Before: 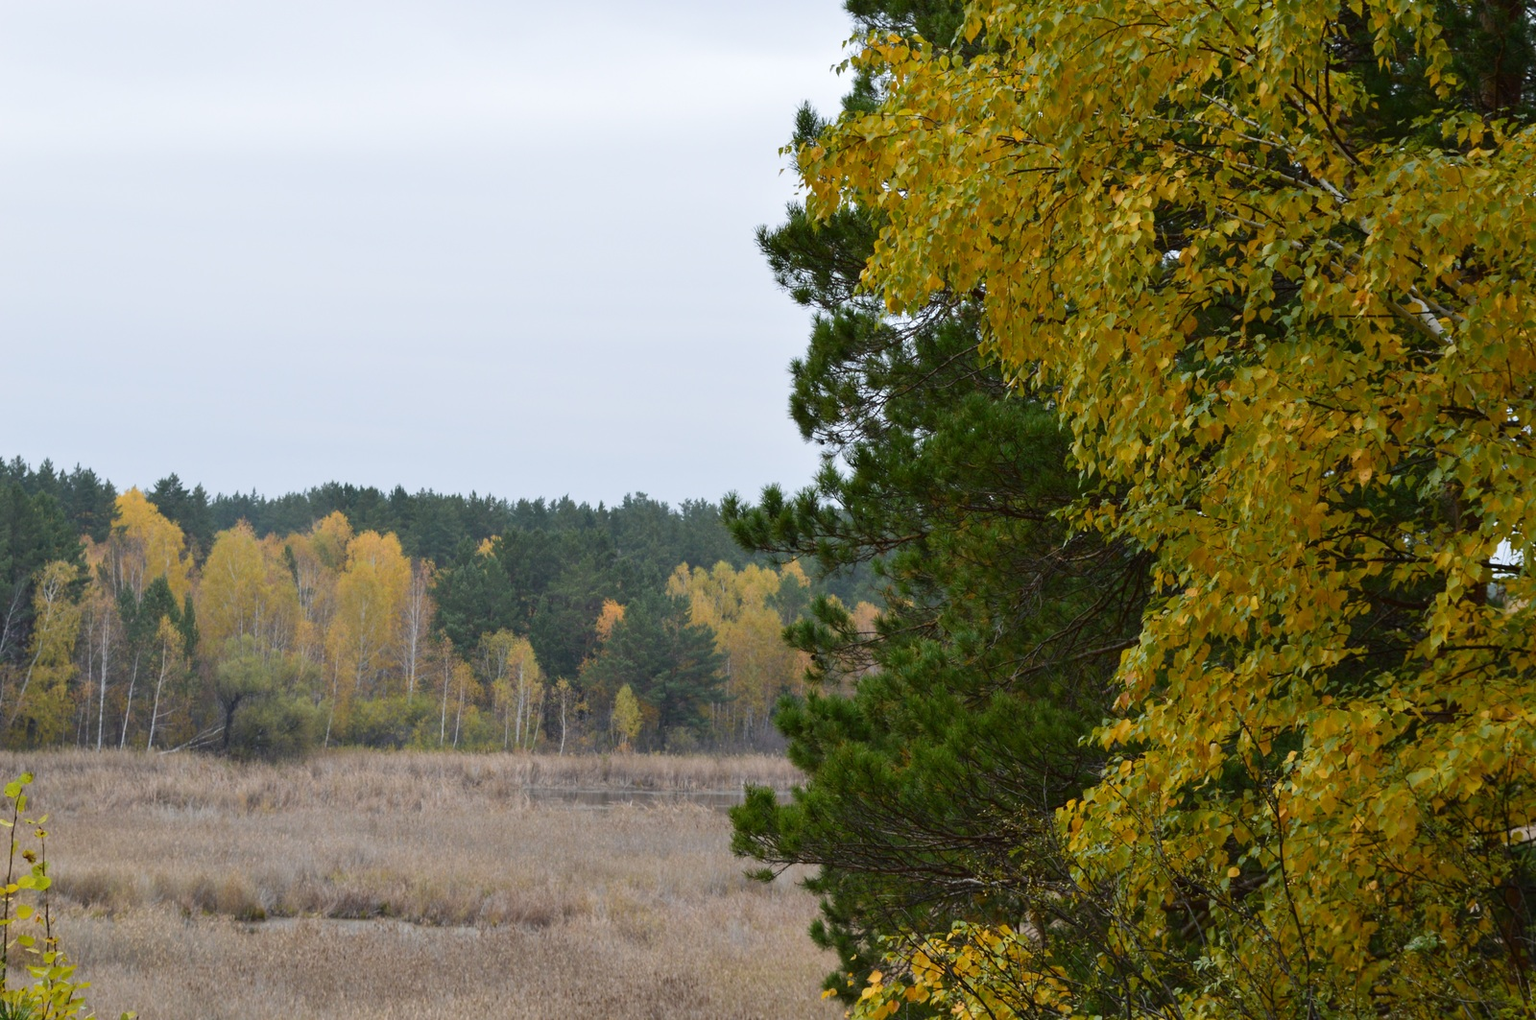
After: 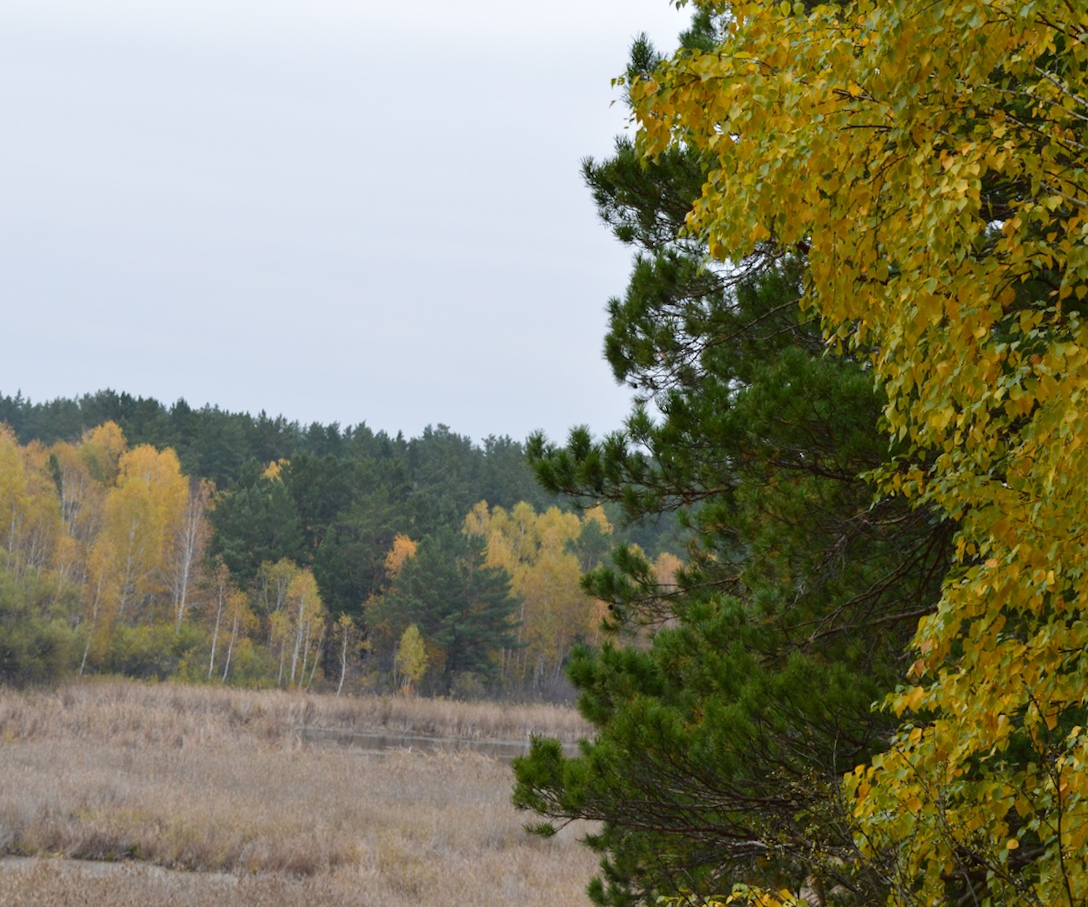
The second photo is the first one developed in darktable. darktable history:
rotate and perspective: rotation 0.679°, lens shift (horizontal) 0.136, crop left 0.009, crop right 0.991, crop top 0.078, crop bottom 0.95
white balance: red 1, blue 1
crop and rotate: angle -3.27°, left 14.277%, top 0.028%, right 10.766%, bottom 0.028%
